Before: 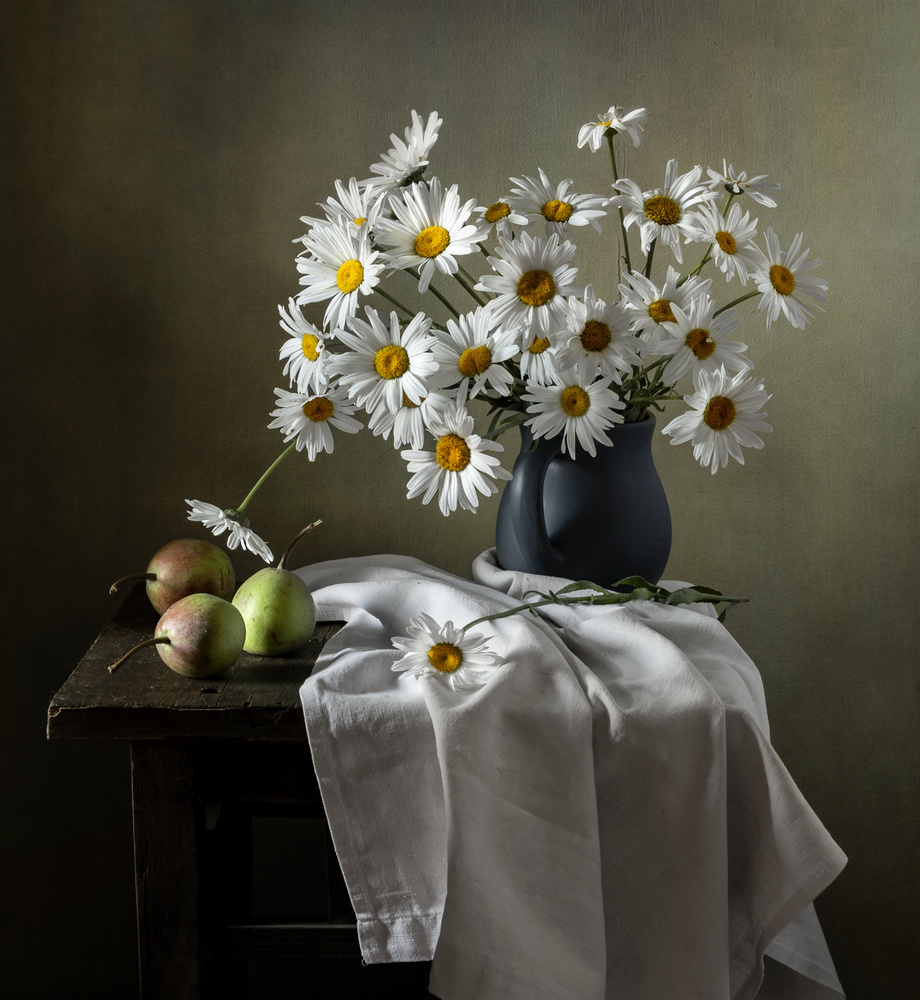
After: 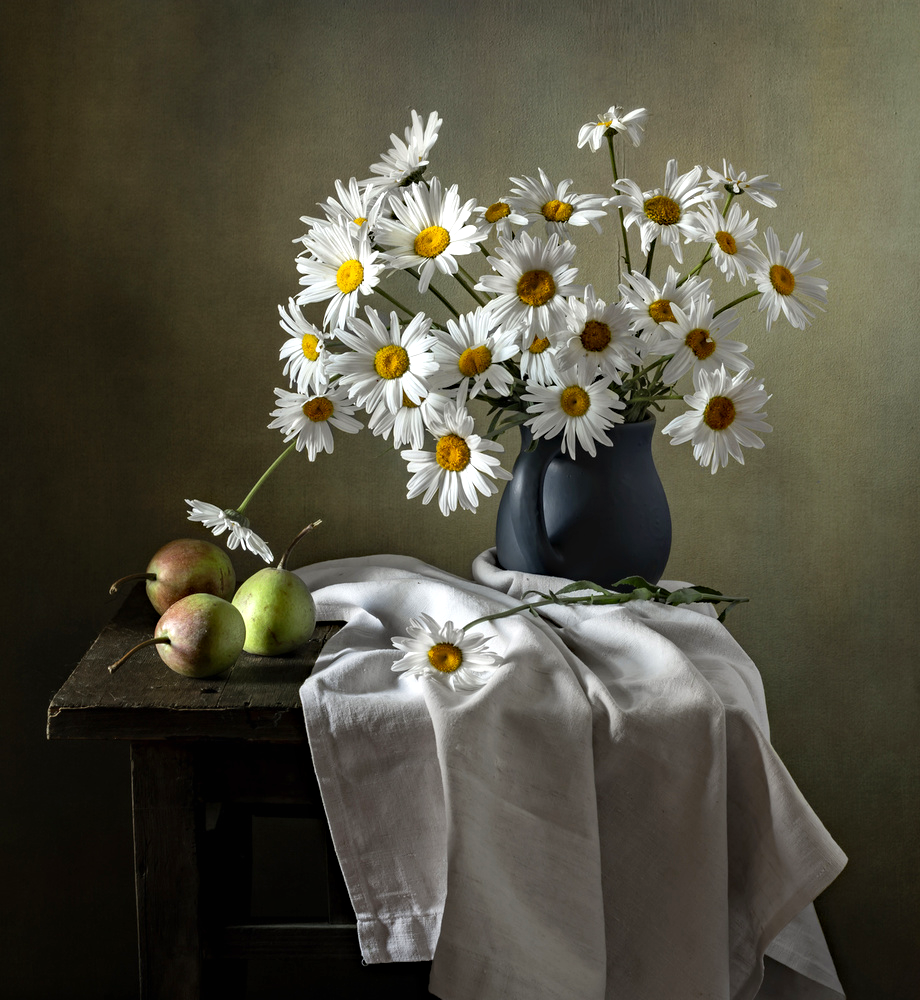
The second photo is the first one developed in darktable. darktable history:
exposure: black level correction 0, compensate exposure bias true, compensate highlight preservation false
haze removal: compatibility mode true, adaptive false
